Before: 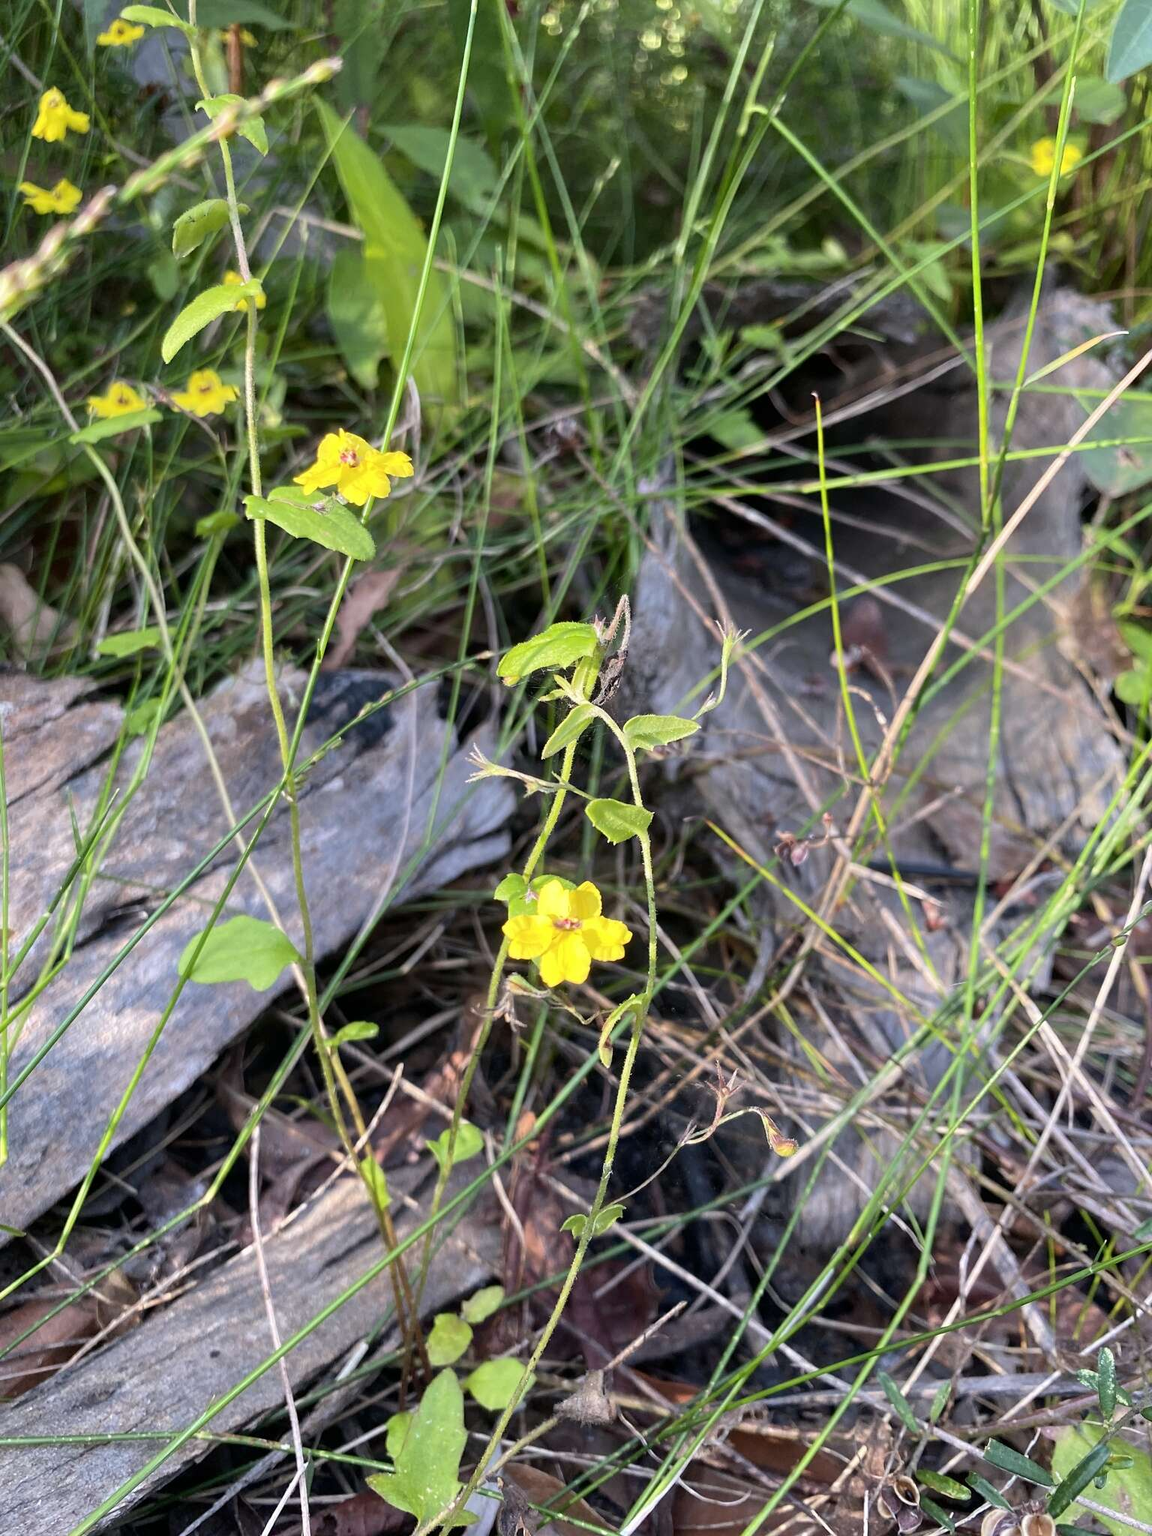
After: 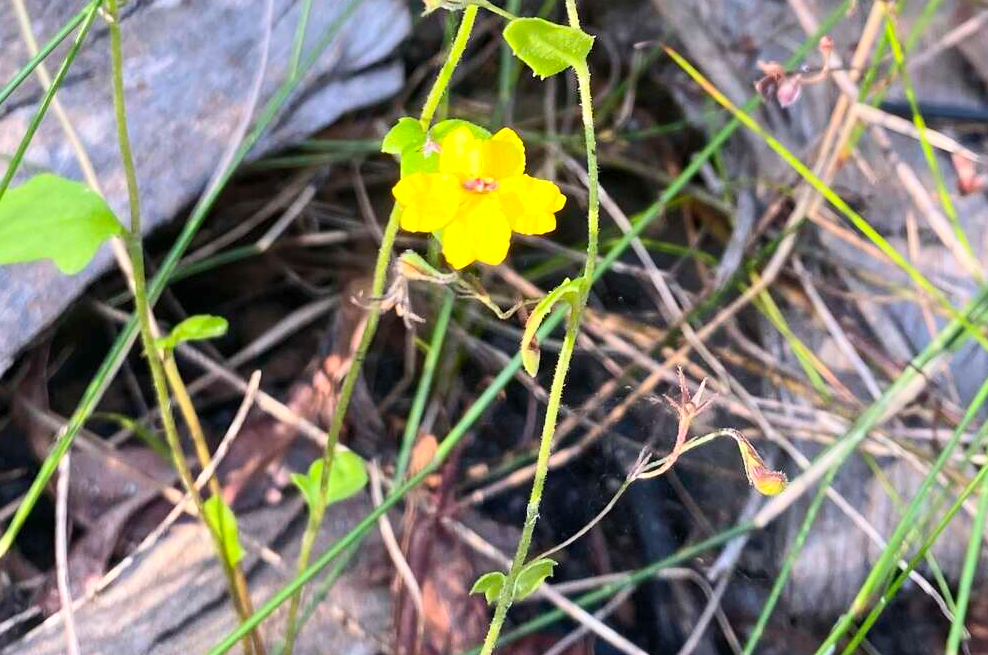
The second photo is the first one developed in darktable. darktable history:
contrast brightness saturation: contrast 0.2, brightness 0.16, saturation 0.22
crop: left 18.091%, top 51.13%, right 17.525%, bottom 16.85%
